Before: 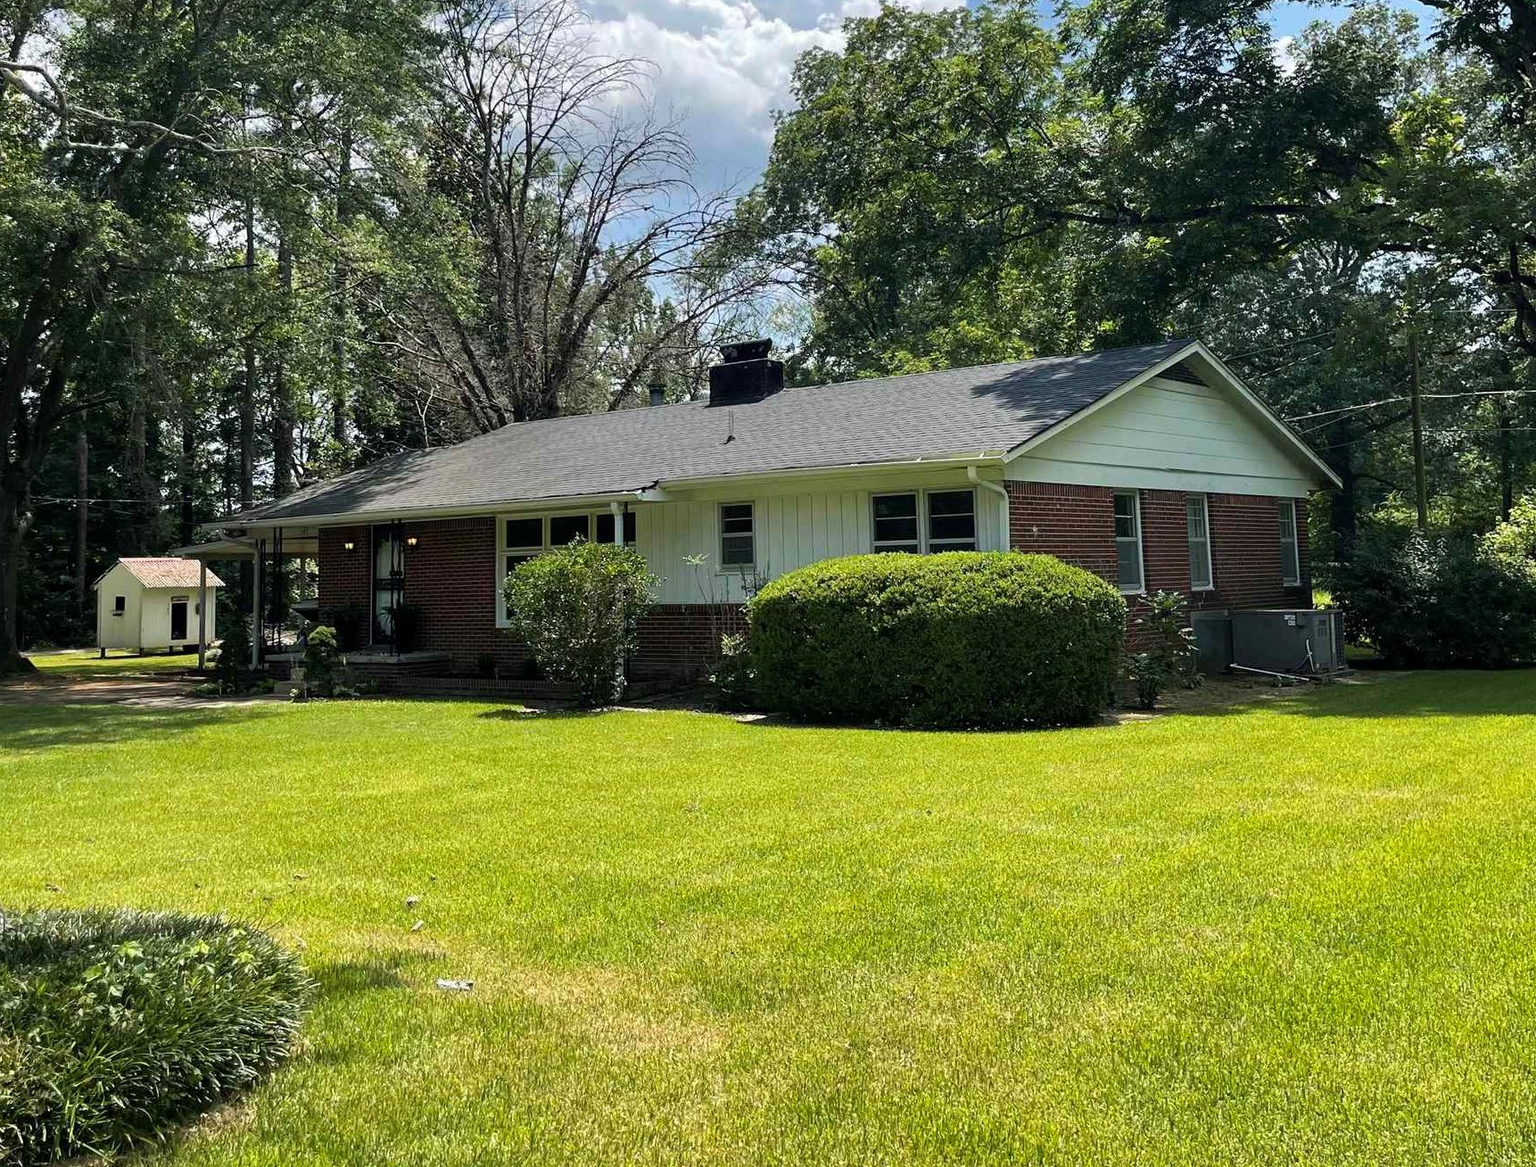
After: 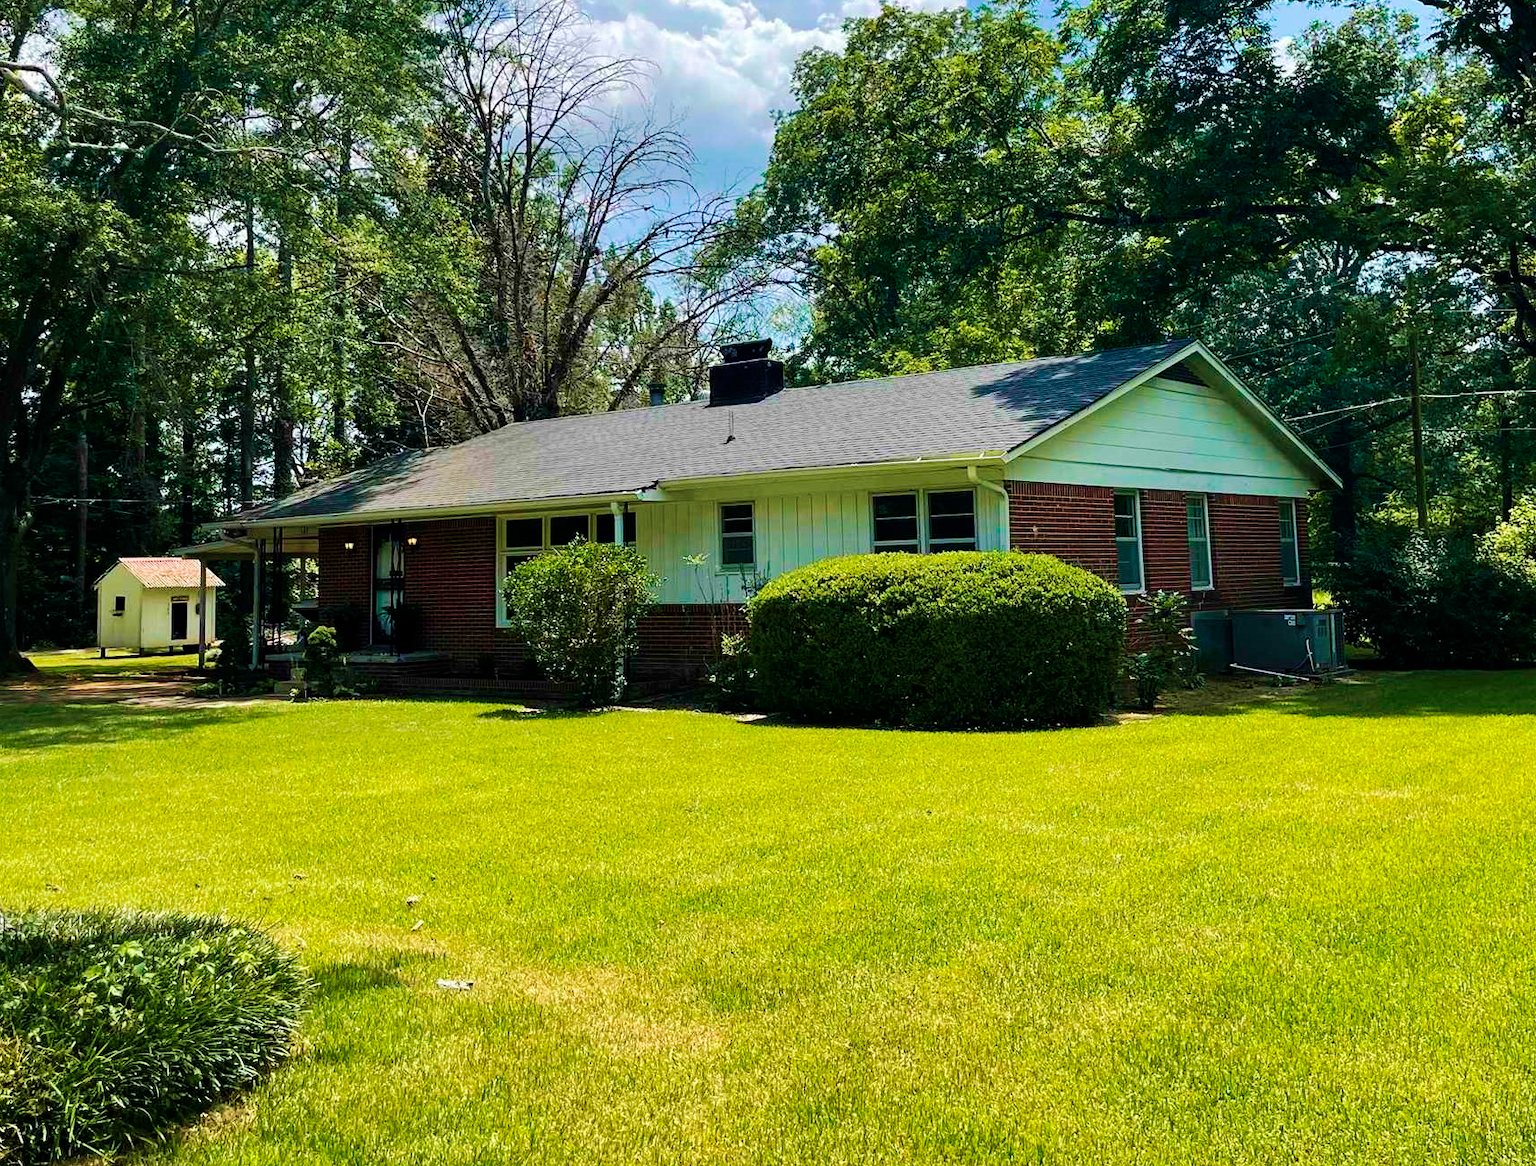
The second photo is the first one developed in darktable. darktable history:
velvia: strength 74.98%
tone curve: curves: ch0 [(0.003, 0) (0.066, 0.031) (0.163, 0.112) (0.264, 0.238) (0.395, 0.408) (0.517, 0.56) (0.684, 0.734) (0.791, 0.814) (1, 1)]; ch1 [(0, 0) (0.164, 0.115) (0.337, 0.332) (0.39, 0.398) (0.464, 0.461) (0.501, 0.5) (0.507, 0.5) (0.534, 0.532) (0.577, 0.59) (0.652, 0.681) (0.733, 0.749) (0.811, 0.796) (1, 1)]; ch2 [(0, 0) (0.337, 0.382) (0.464, 0.476) (0.501, 0.5) (0.527, 0.54) (0.551, 0.565) (0.6, 0.59) (0.687, 0.675) (1, 1)], preserve colors none
